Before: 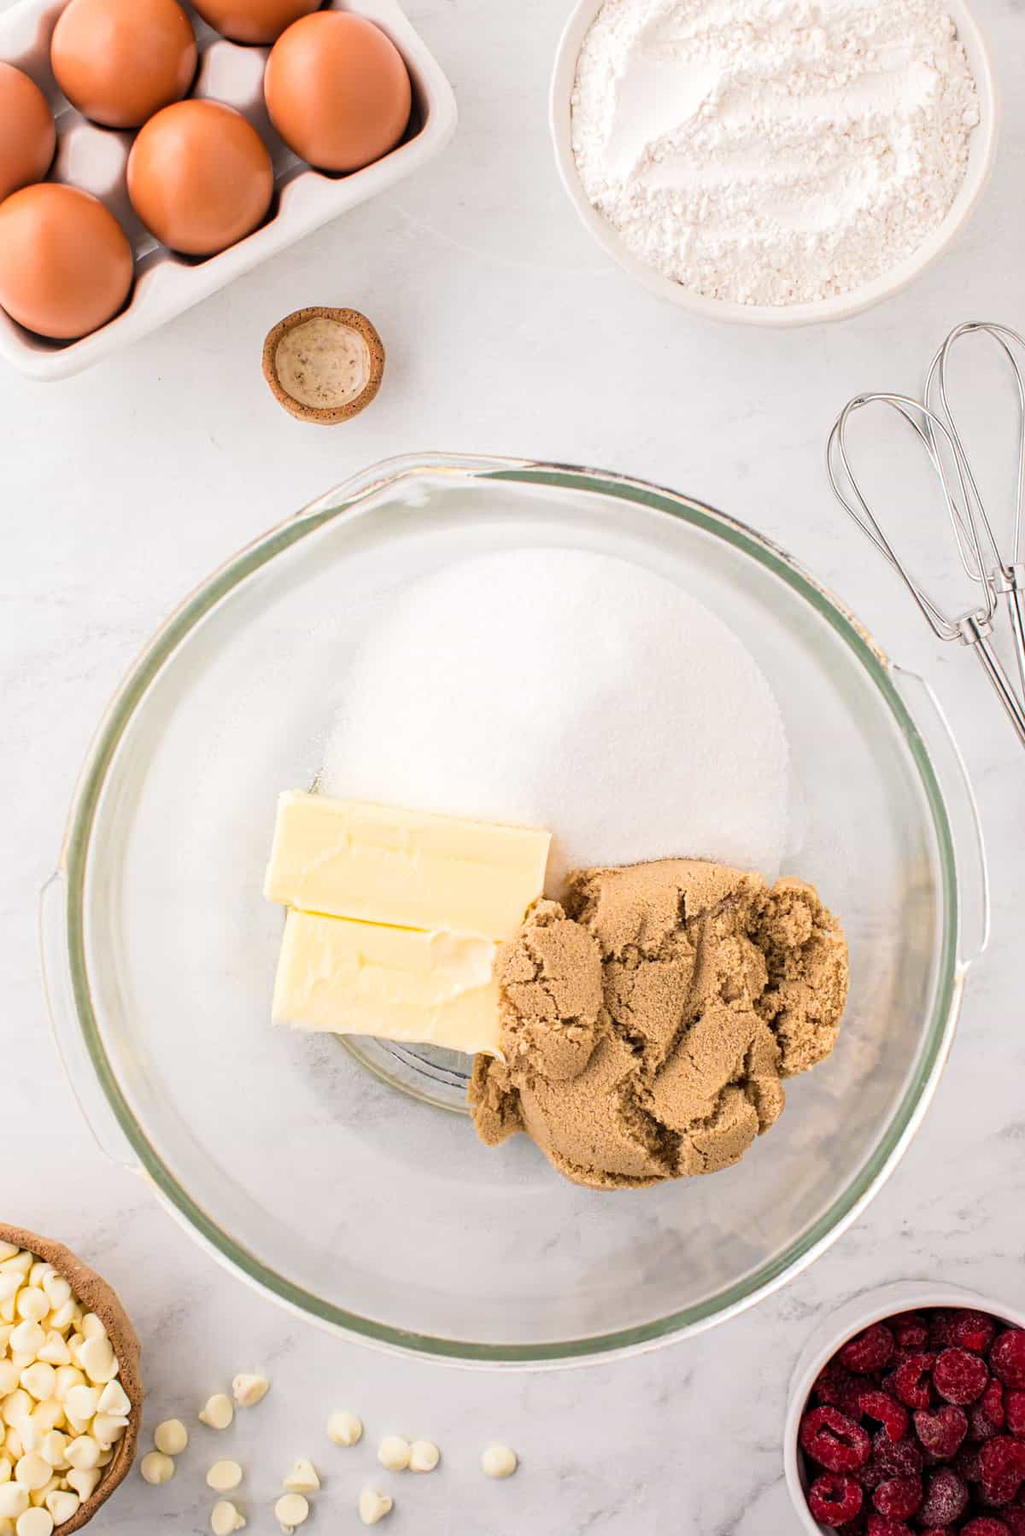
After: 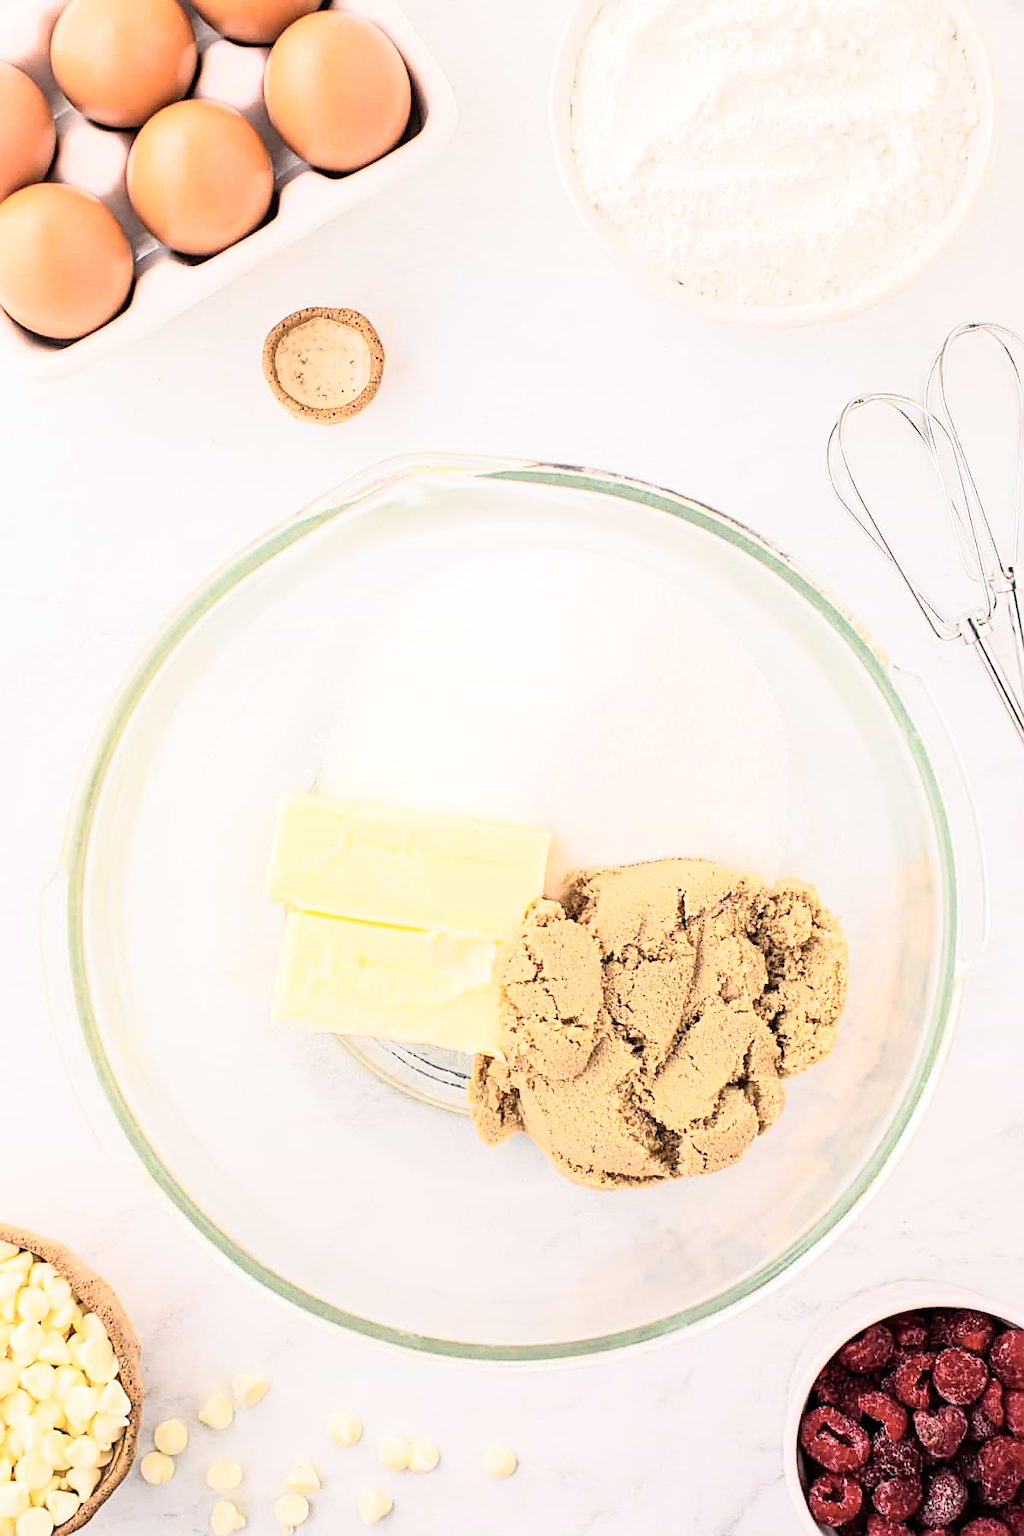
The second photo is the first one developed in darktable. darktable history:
sharpen: on, module defaults
levels: levels [0, 0.499, 1]
tone curve: curves: ch0 [(0, 0) (0.003, 0.003) (0.011, 0.012) (0.025, 0.028) (0.044, 0.049) (0.069, 0.091) (0.1, 0.144) (0.136, 0.21) (0.177, 0.277) (0.224, 0.352) (0.277, 0.433) (0.335, 0.523) (0.399, 0.613) (0.468, 0.702) (0.543, 0.79) (0.623, 0.867) (0.709, 0.916) (0.801, 0.946) (0.898, 0.972) (1, 1)], color space Lab, independent channels, preserve colors none
